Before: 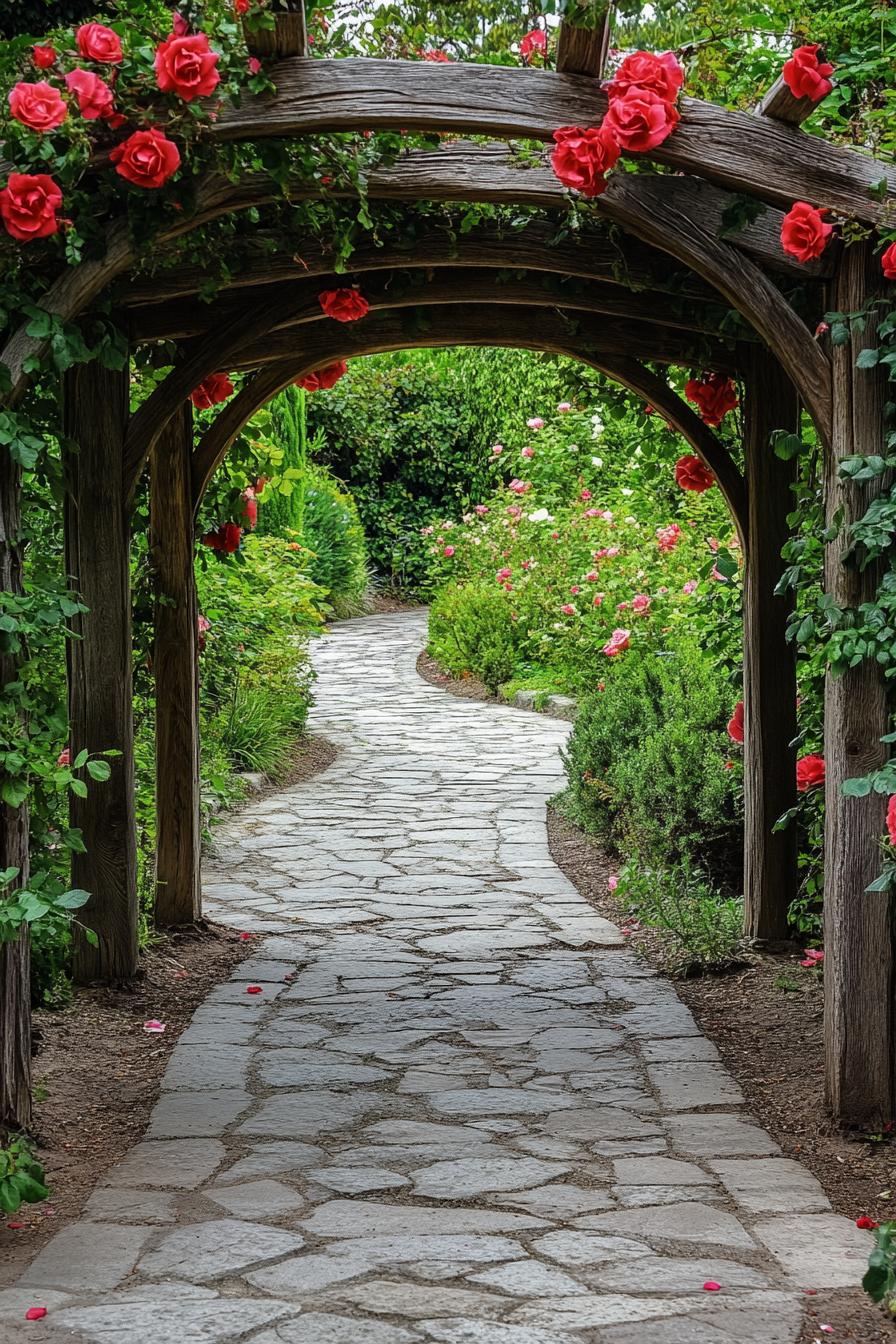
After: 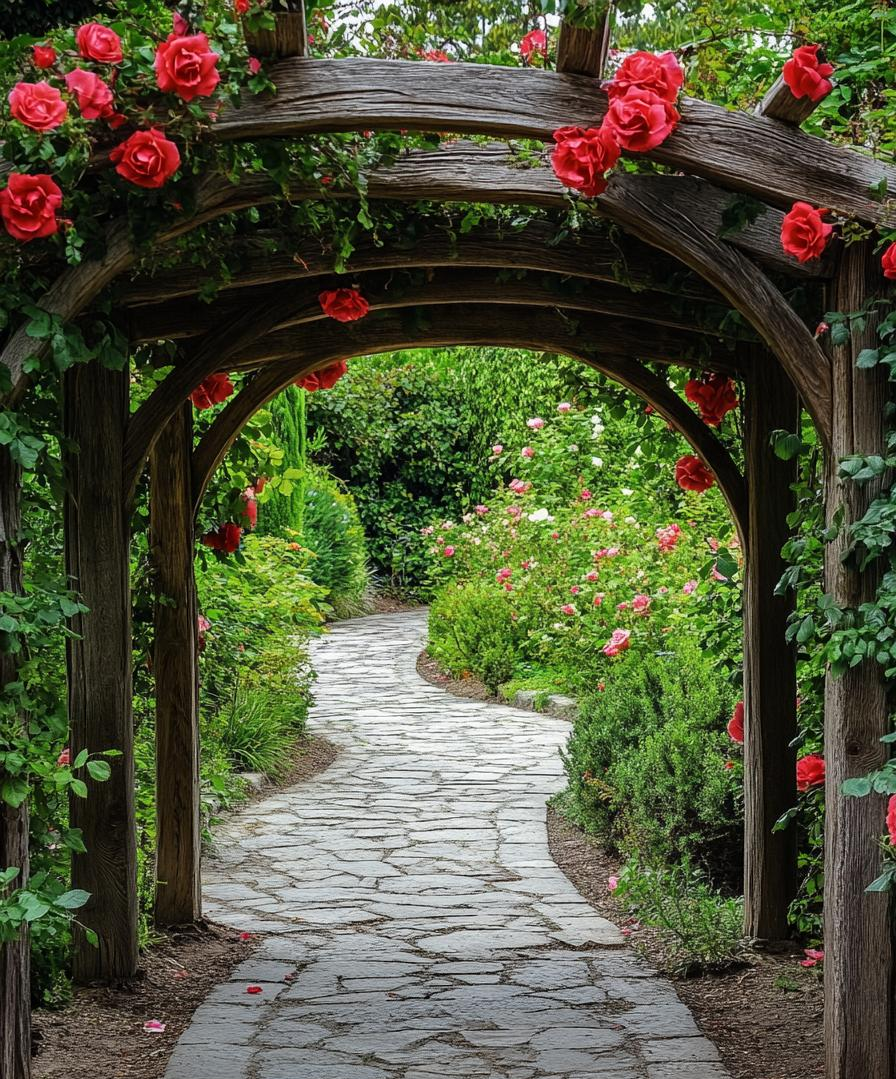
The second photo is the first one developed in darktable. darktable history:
crop: bottom 19.648%
